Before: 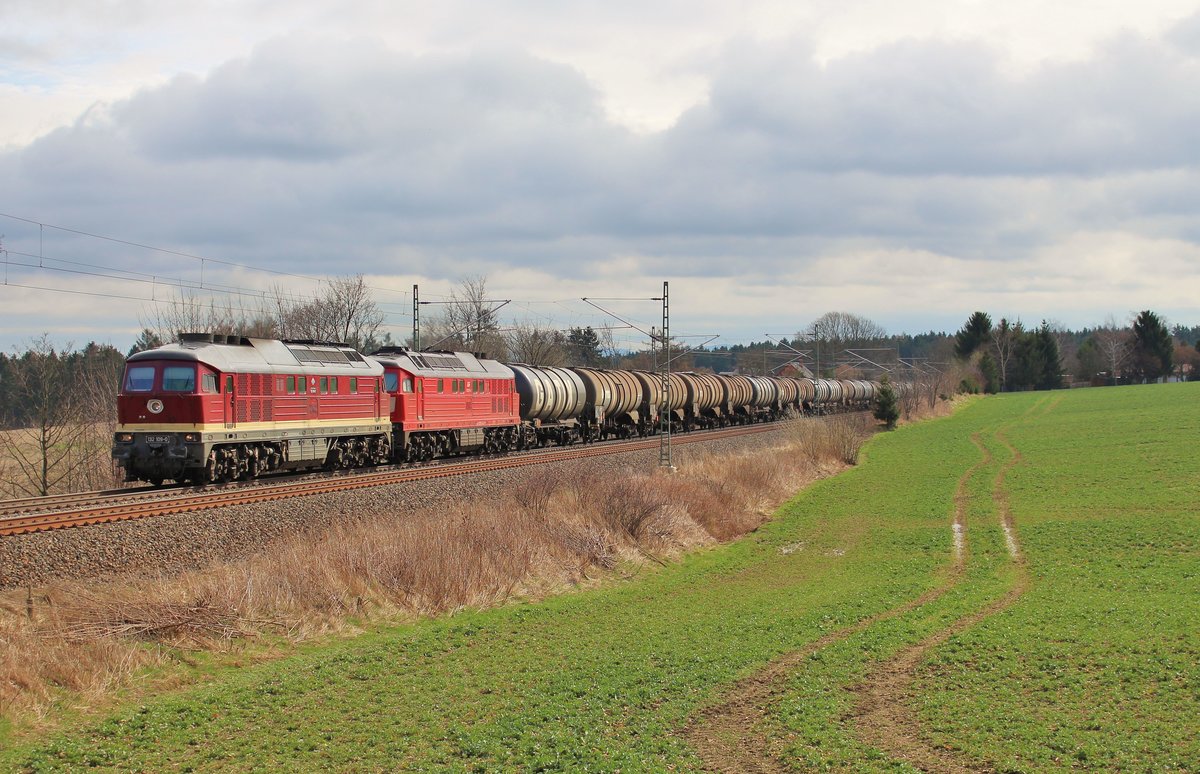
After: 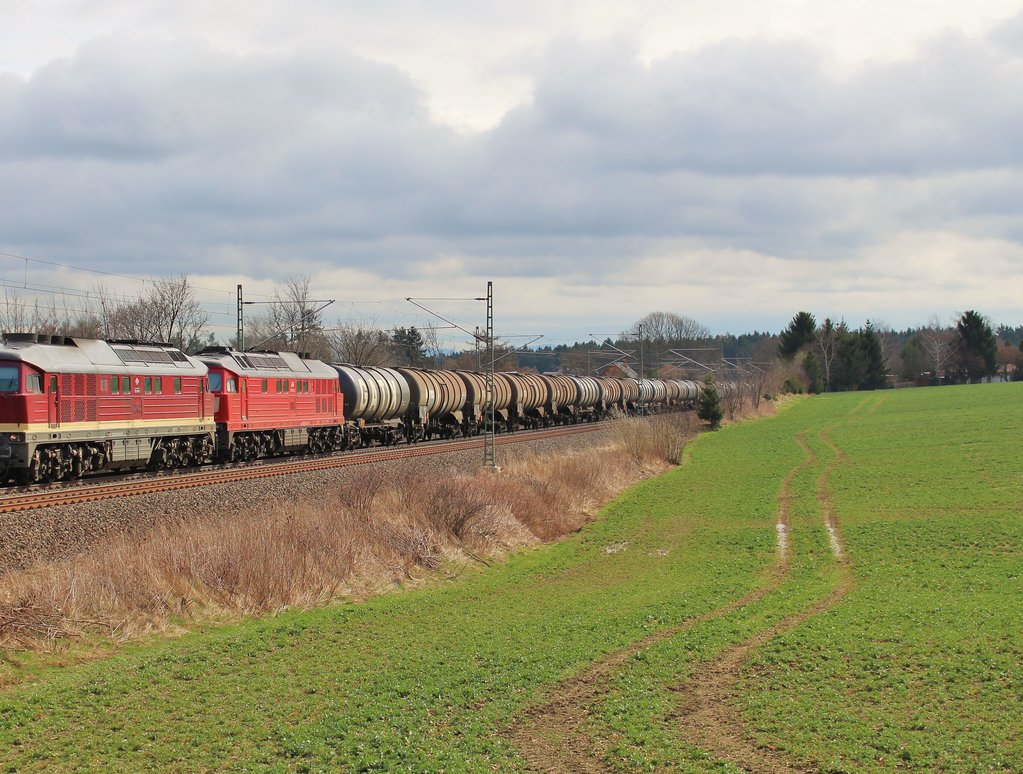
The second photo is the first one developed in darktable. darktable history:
crop and rotate: left 14.732%
